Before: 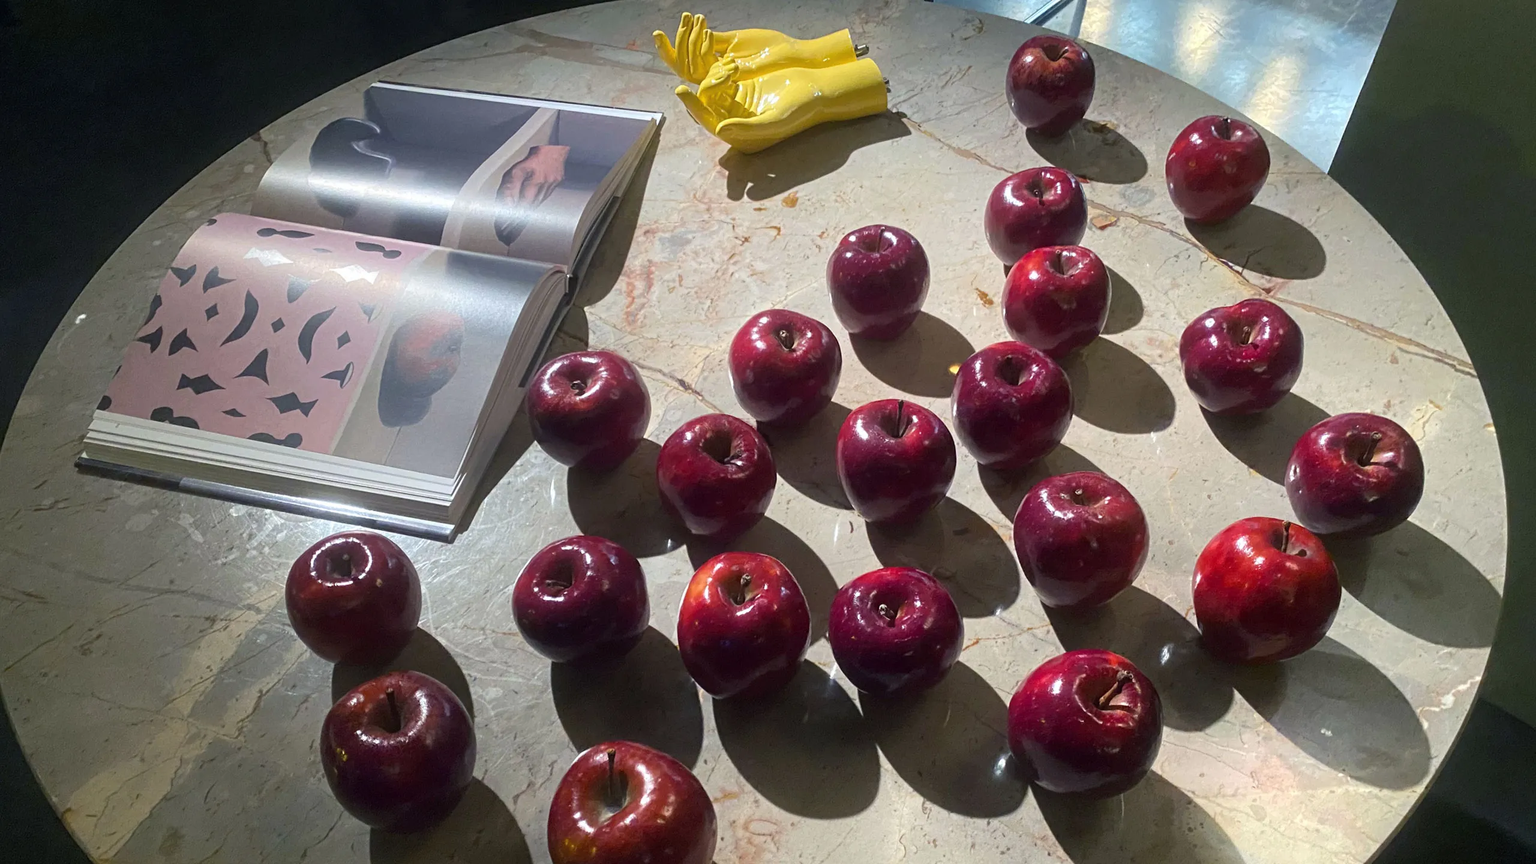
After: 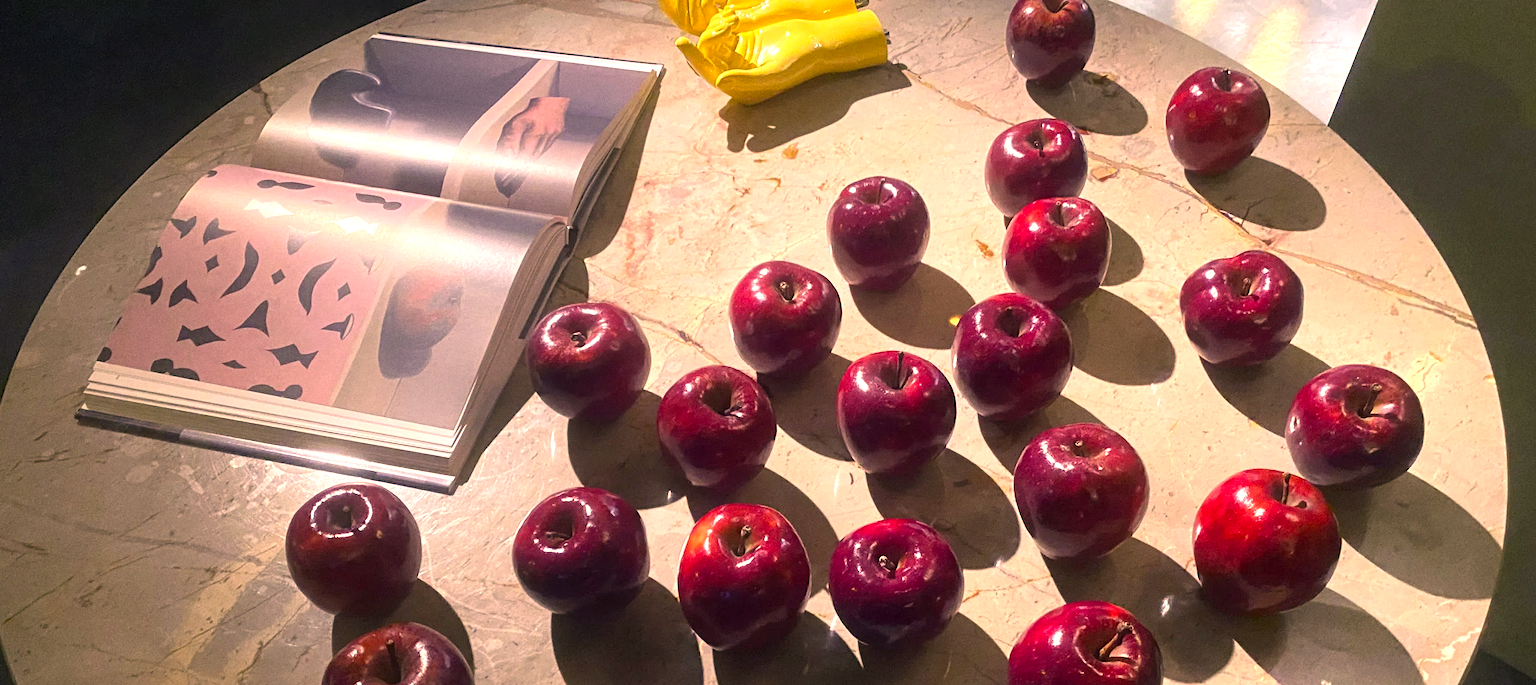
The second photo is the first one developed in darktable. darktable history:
exposure: black level correction 0, exposure 0.6 EV, compensate highlight preservation false
color correction: highlights a* 21.88, highlights b* 22.25
grain: coarseness 0.09 ISO
crop and rotate: top 5.667%, bottom 14.937%
